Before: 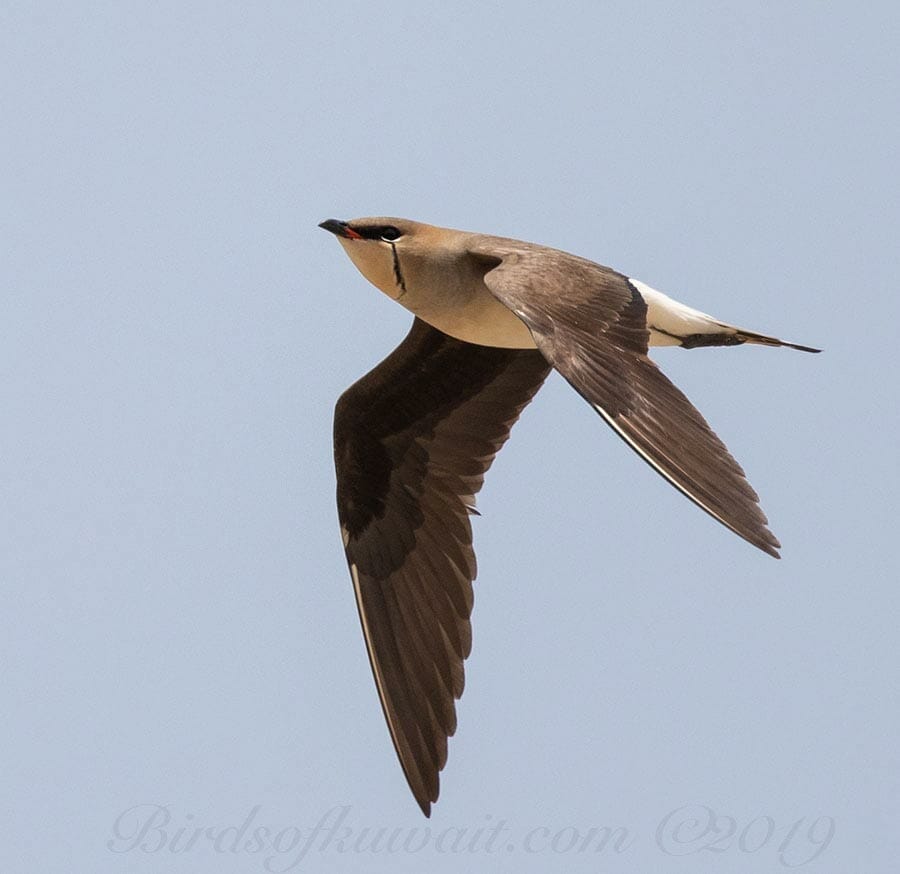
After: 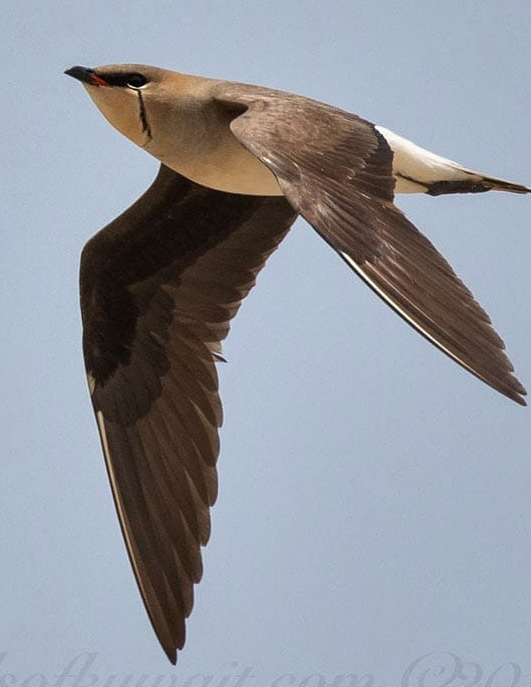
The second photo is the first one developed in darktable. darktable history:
shadows and highlights: soften with gaussian
crop and rotate: left 28.256%, top 17.734%, right 12.656%, bottom 3.573%
